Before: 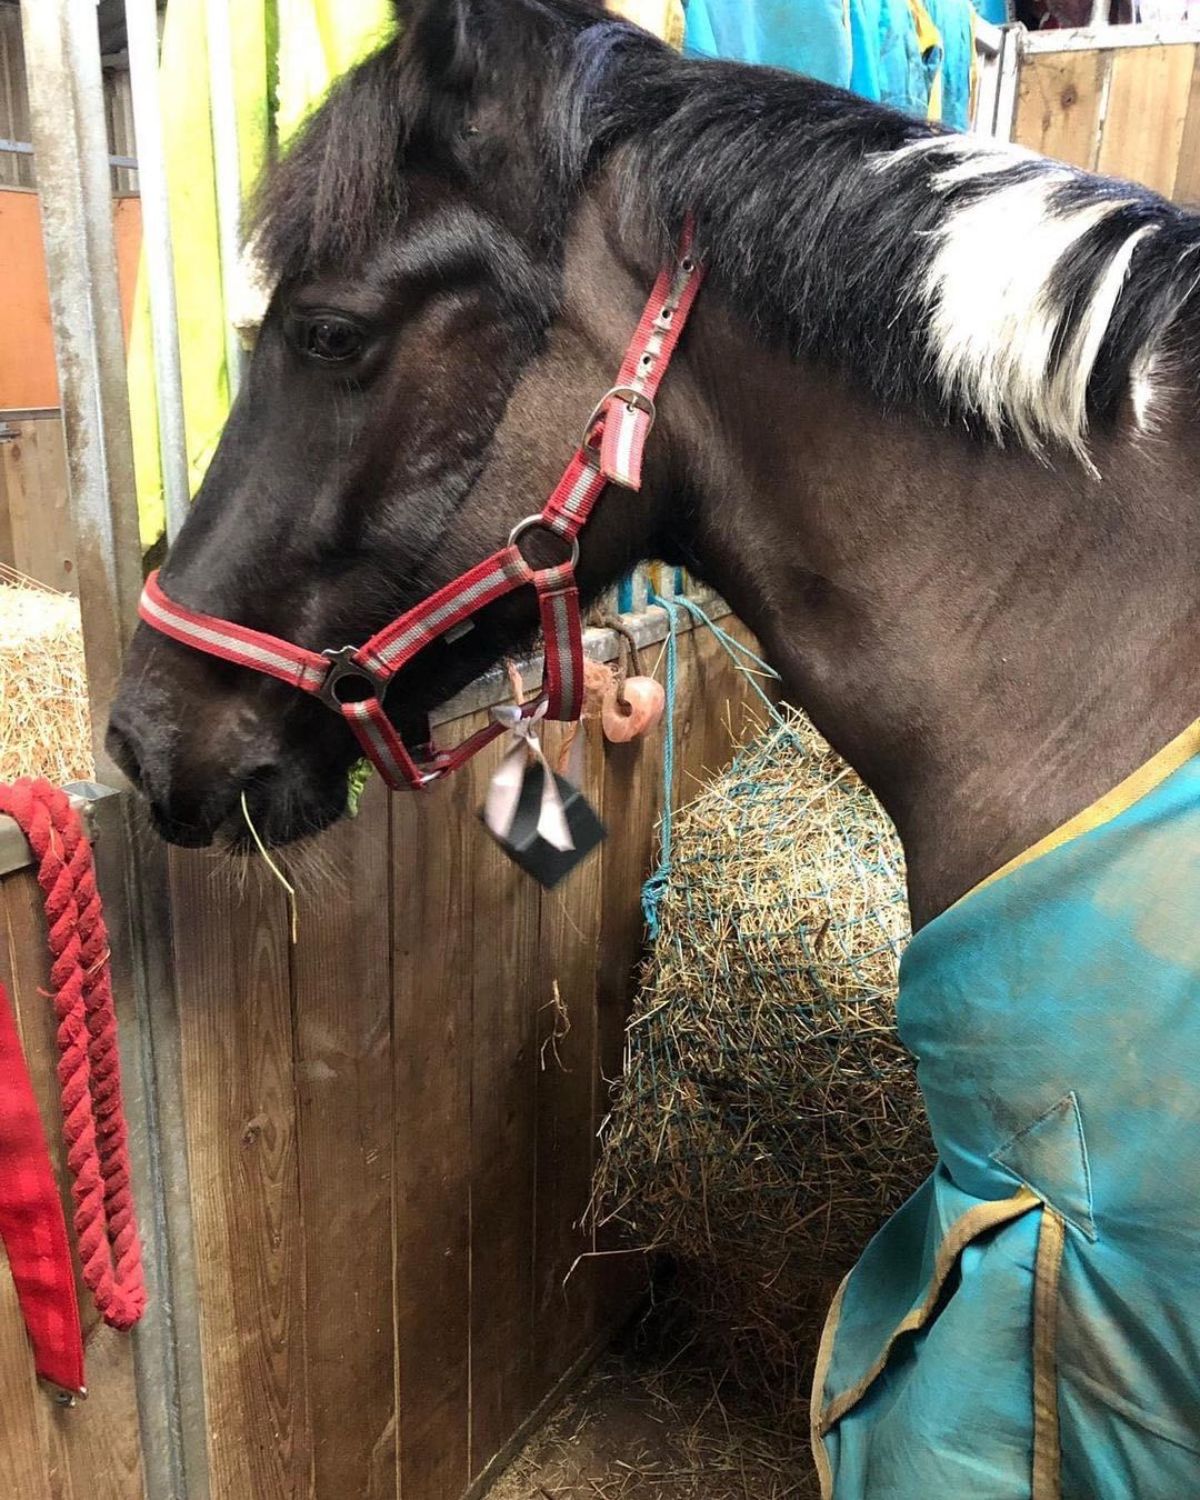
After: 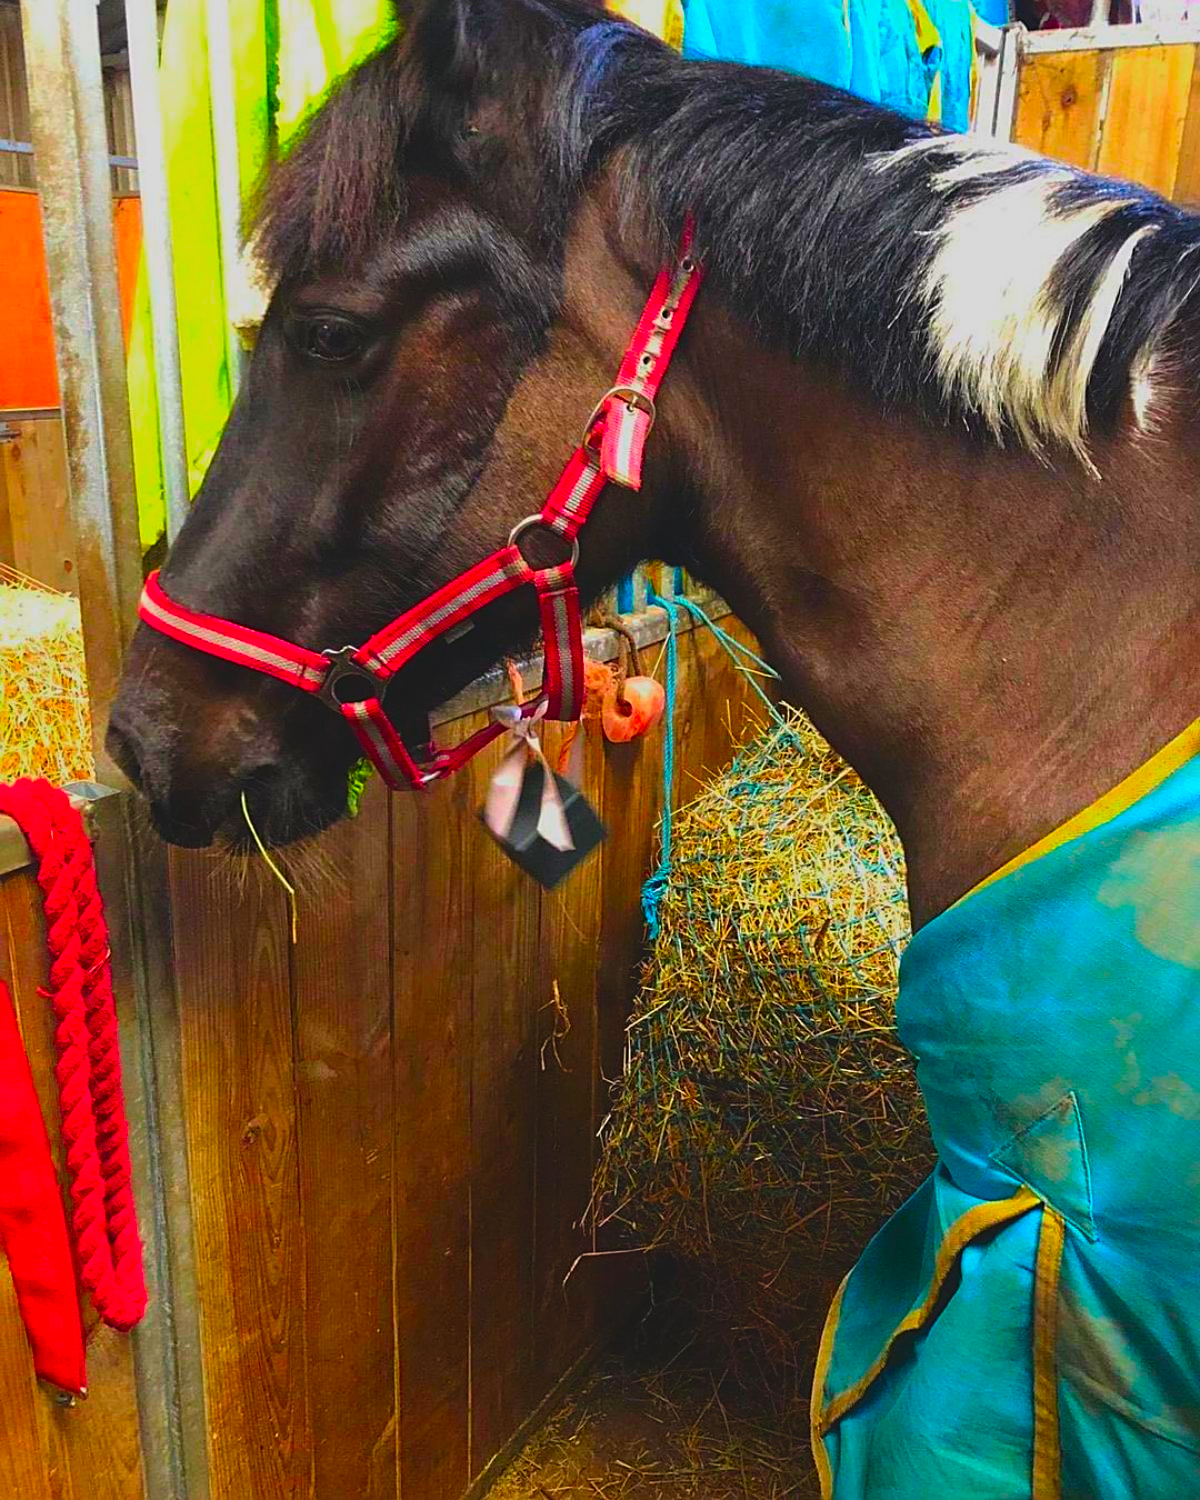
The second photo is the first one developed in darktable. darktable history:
exposure: black level correction -0.015, exposure -0.534 EV, compensate exposure bias true, compensate highlight preservation false
sharpen: on, module defaults
color correction: highlights b* -0.059, saturation 2.99
